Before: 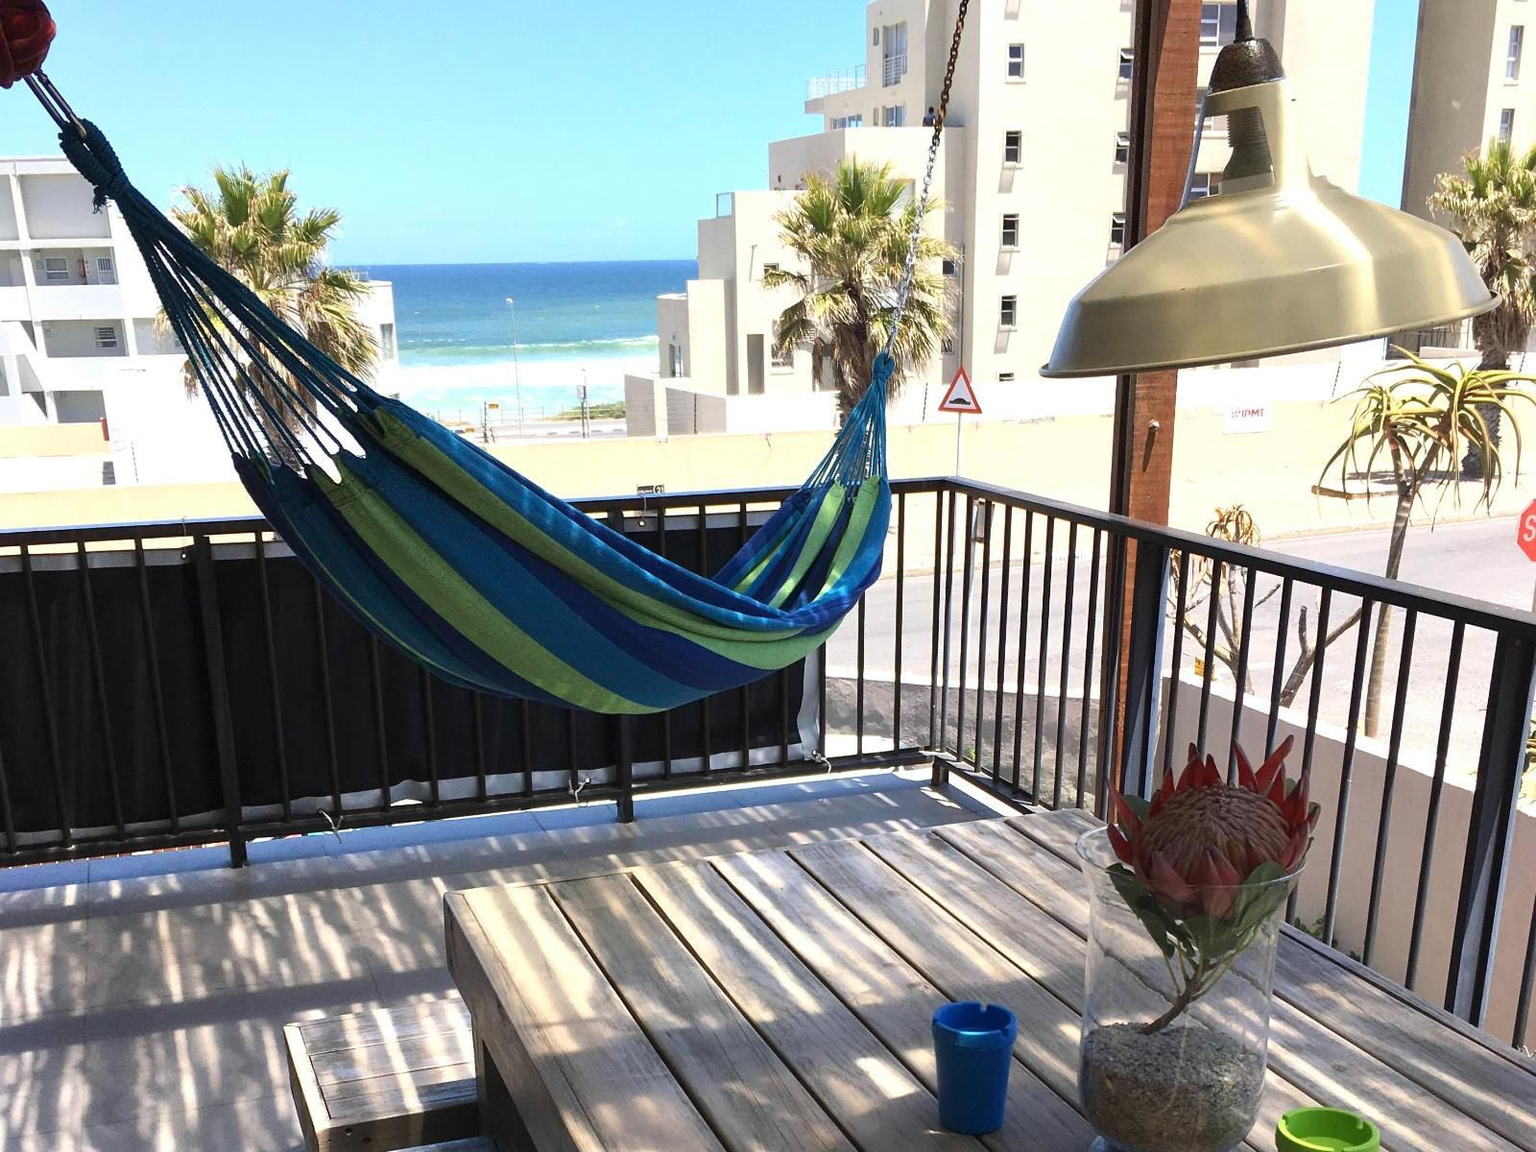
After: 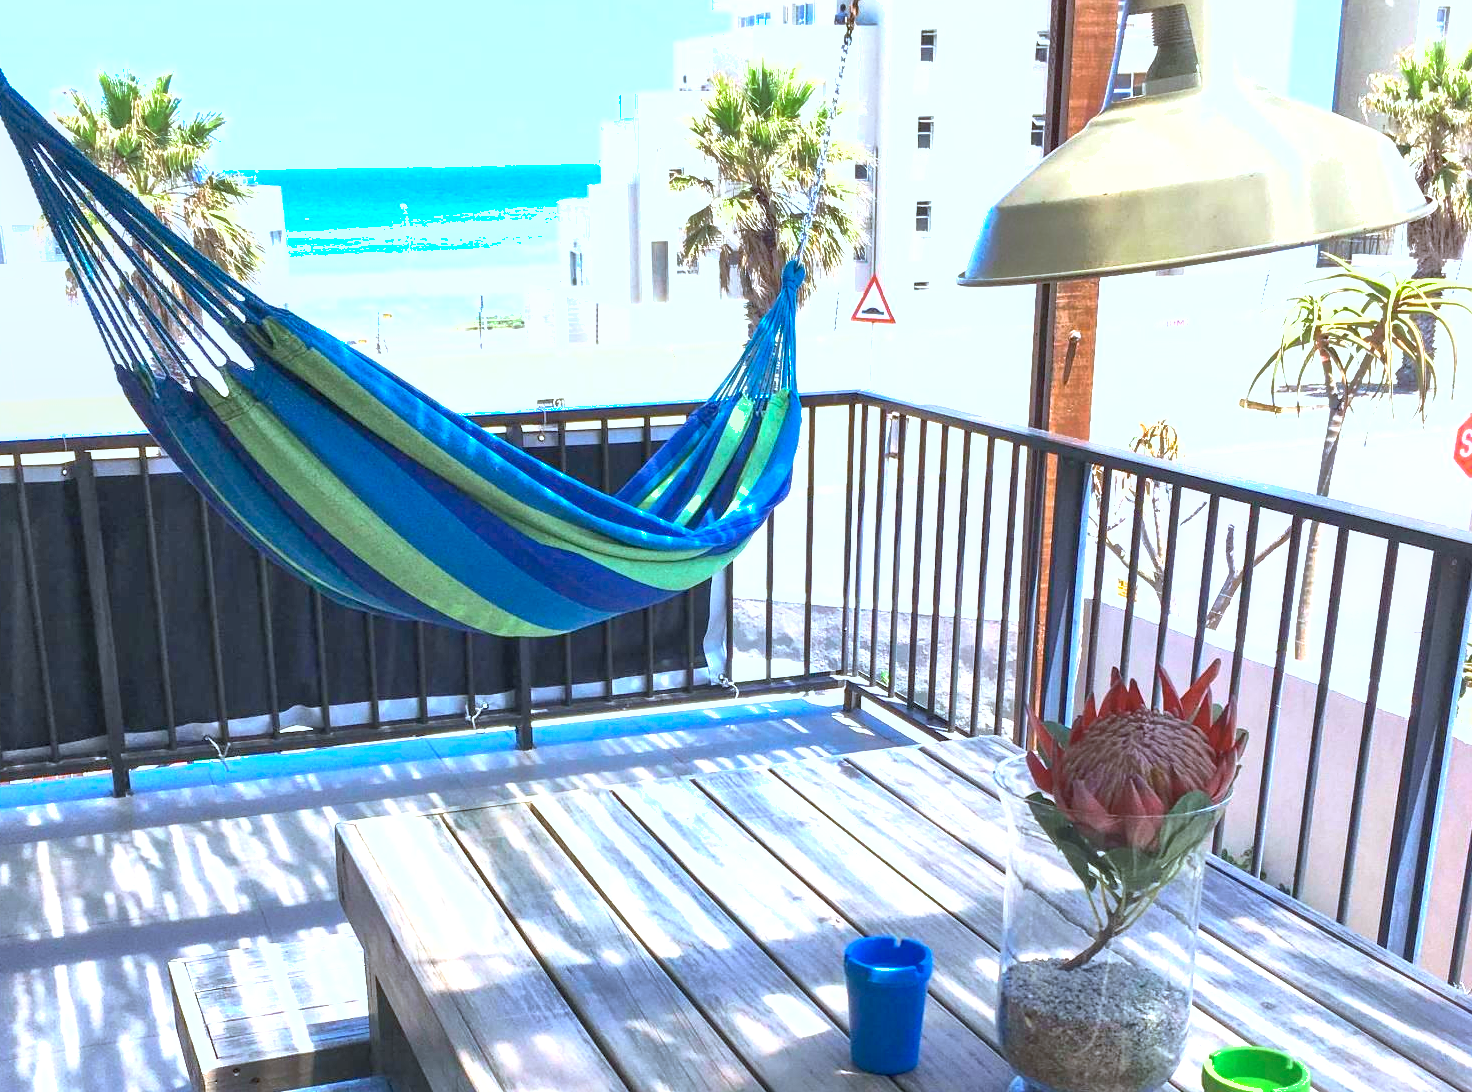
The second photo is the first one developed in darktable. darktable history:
color calibration: x 0.381, y 0.392, temperature 4088.12 K
exposure: exposure 1.135 EV, compensate exposure bias true, compensate highlight preservation false
shadows and highlights: on, module defaults
contrast brightness saturation: contrast 0.201, brightness 0.156, saturation 0.227
local contrast: on, module defaults
color zones: curves: ch1 [(0.113, 0.438) (0.75, 0.5)]; ch2 [(0.12, 0.526) (0.75, 0.5)]
crop and rotate: left 7.942%, top 8.953%
